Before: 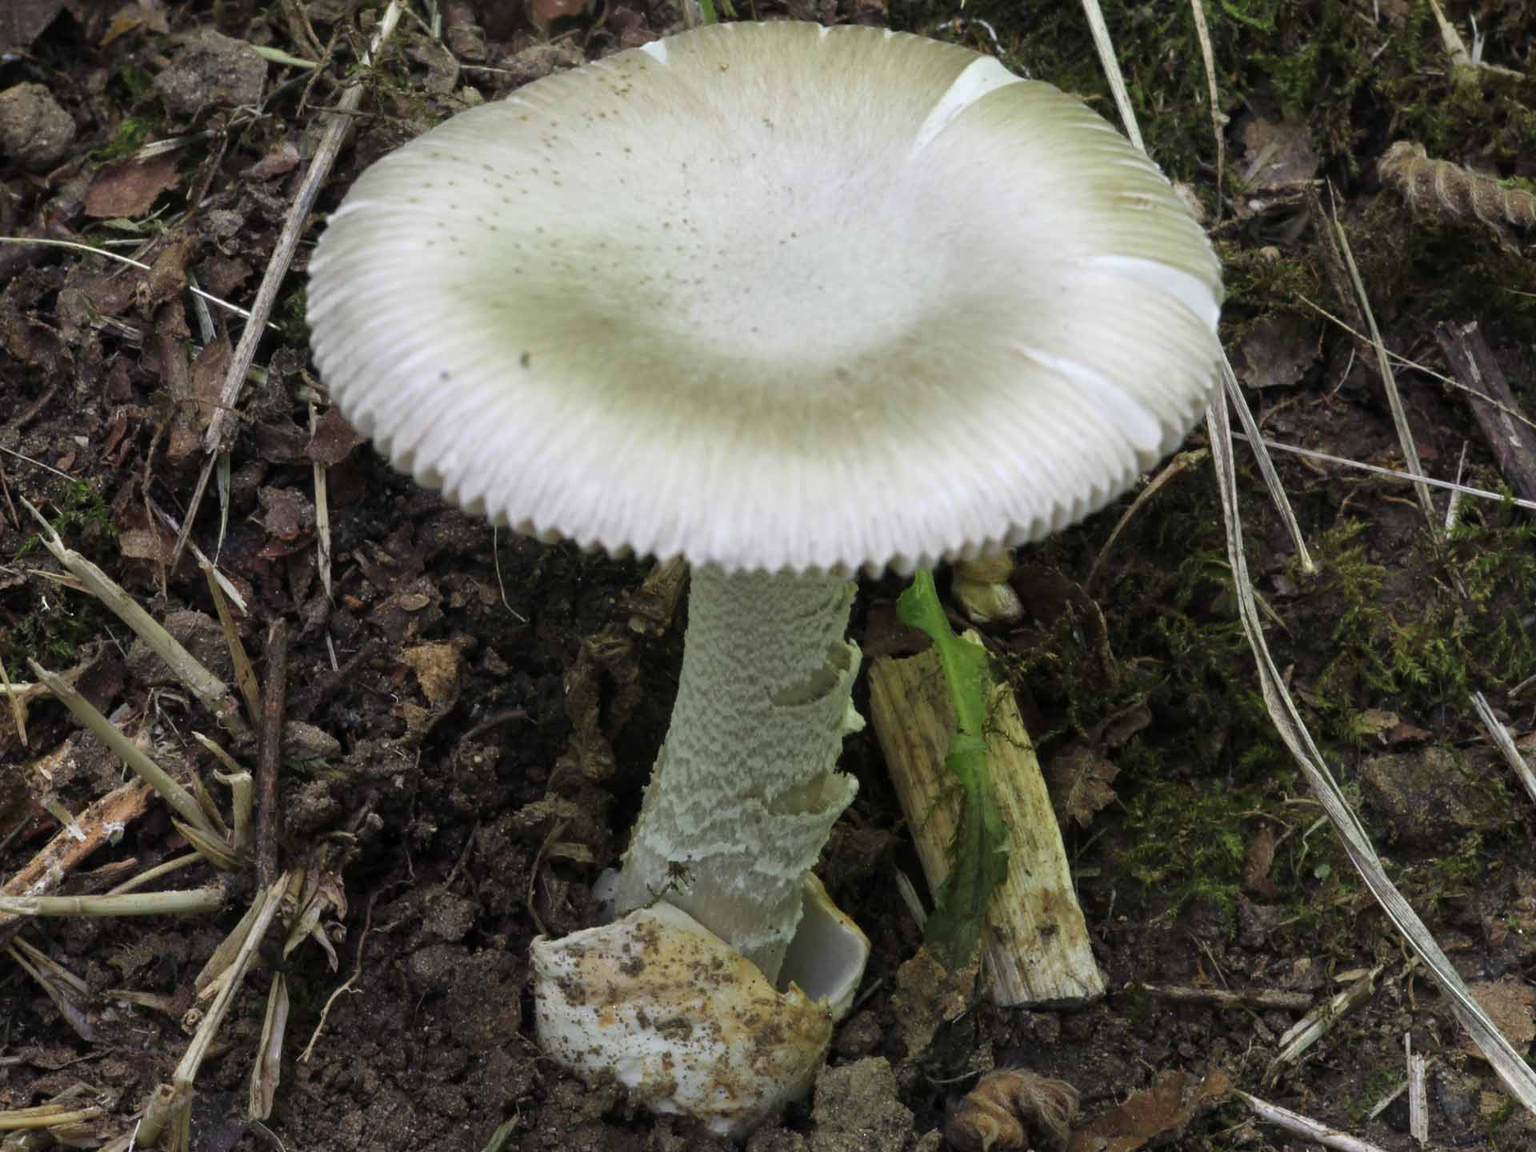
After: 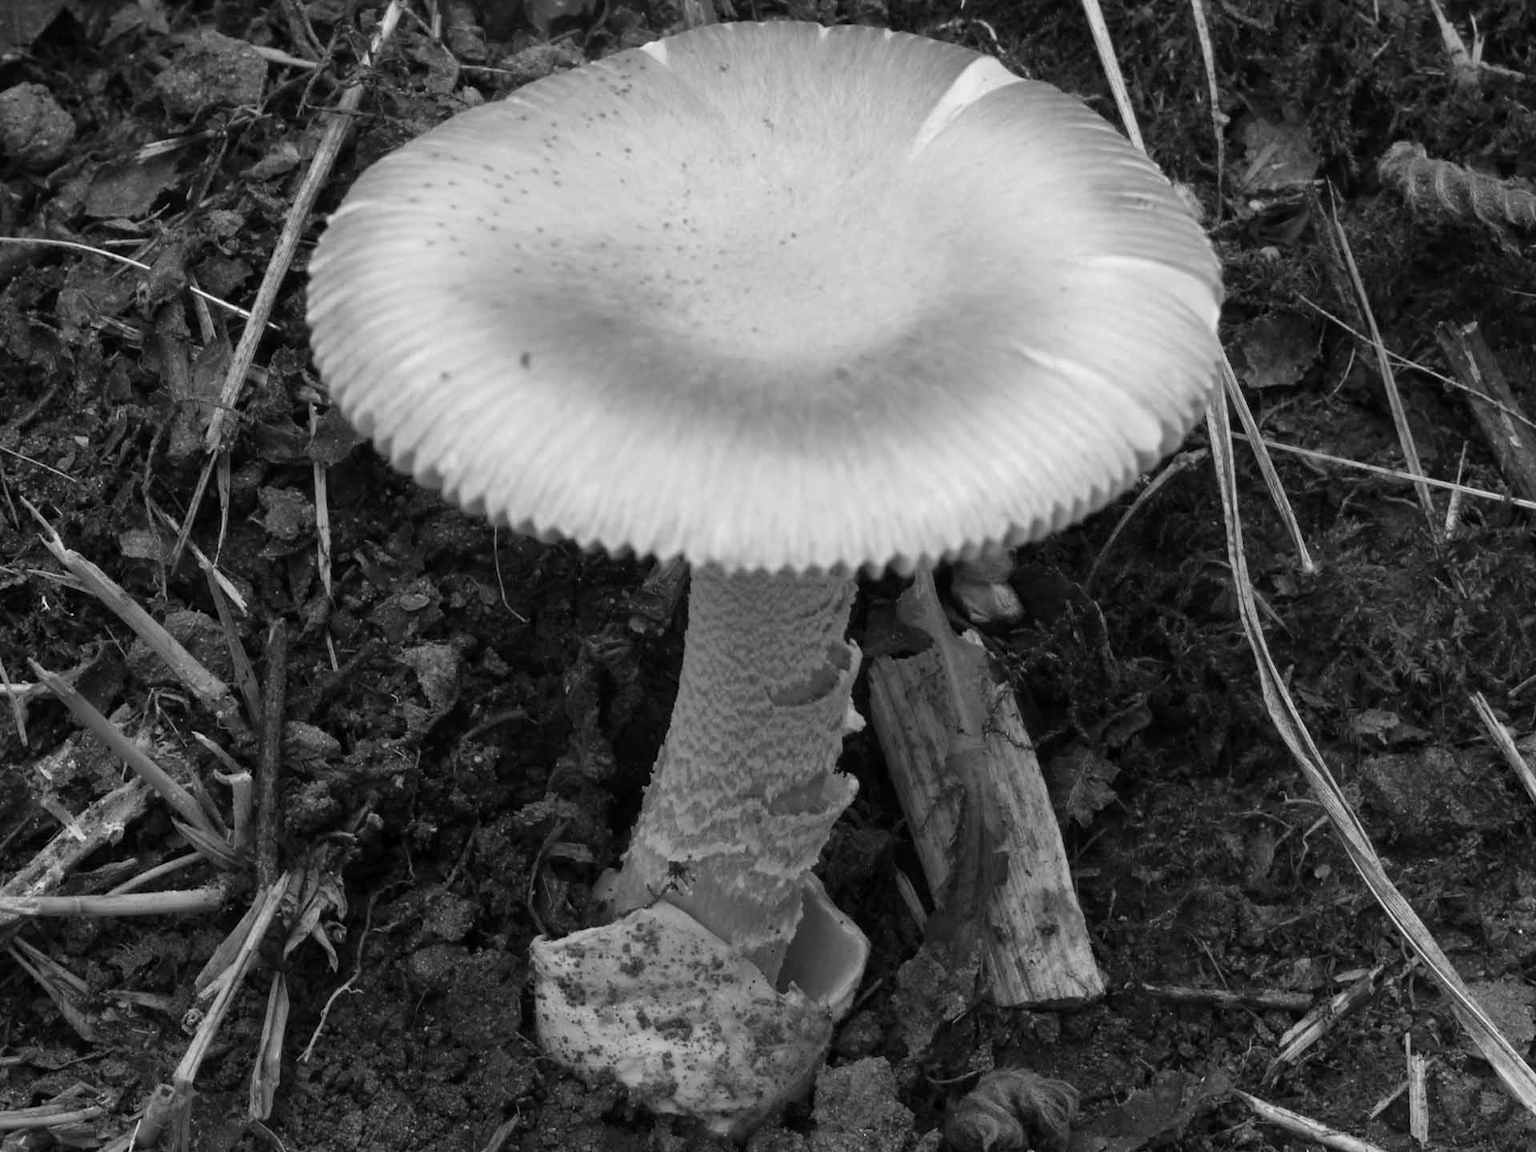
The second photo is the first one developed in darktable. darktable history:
color calibration: output gray [0.18, 0.41, 0.41, 0], illuminant custom, x 0.347, y 0.364, temperature 4932.36 K
